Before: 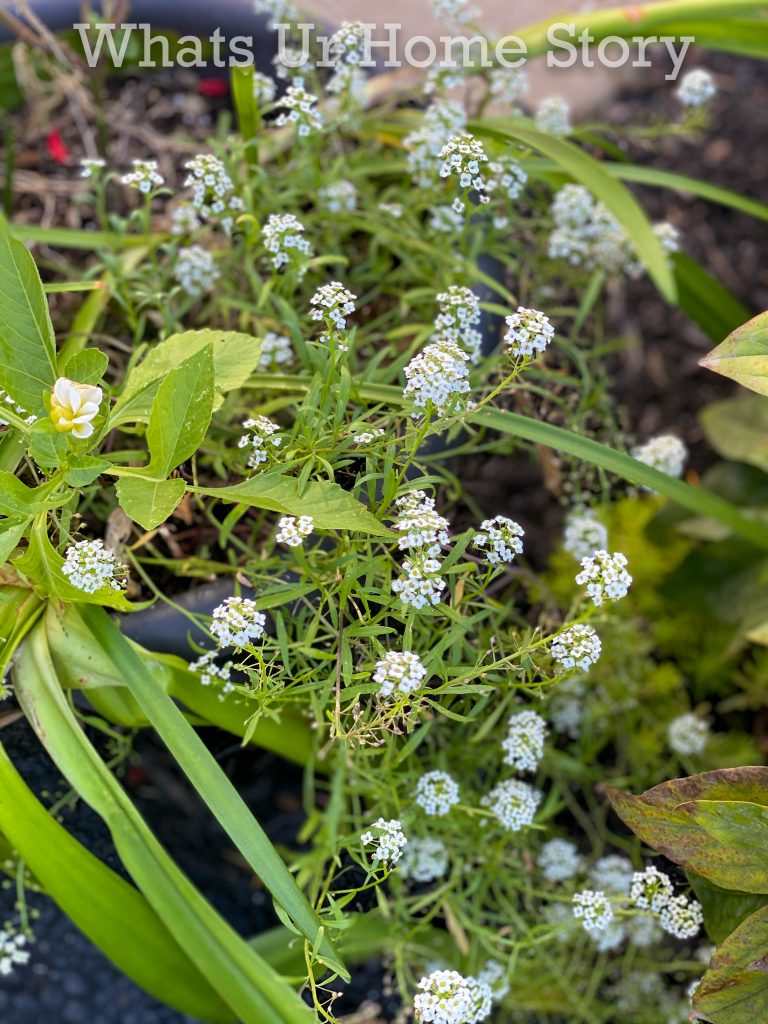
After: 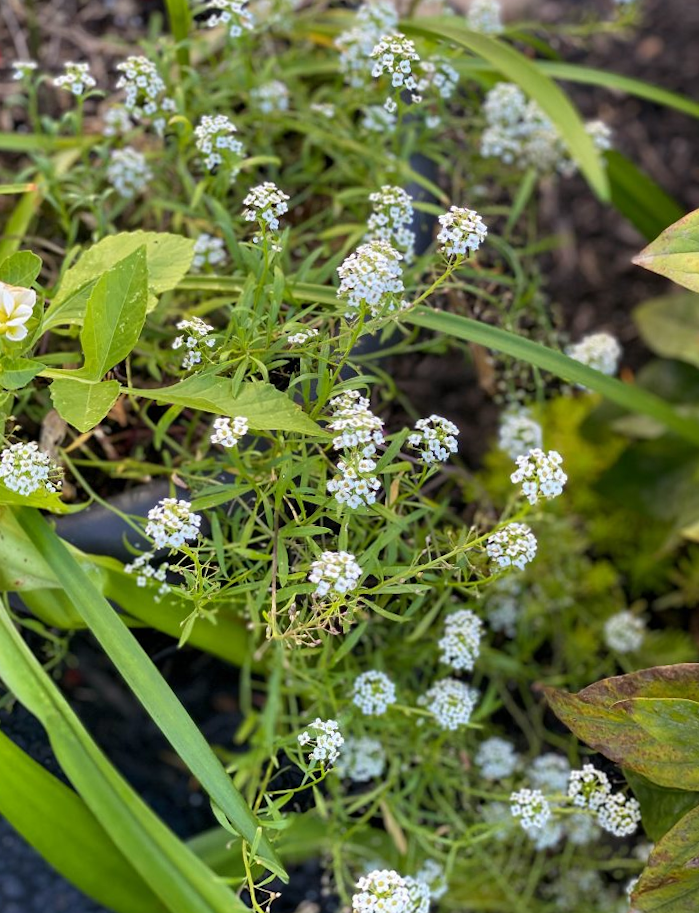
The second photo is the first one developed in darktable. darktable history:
crop and rotate: left 8.262%, top 9.226%
rotate and perspective: rotation -0.45°, automatic cropping original format, crop left 0.008, crop right 0.992, crop top 0.012, crop bottom 0.988
